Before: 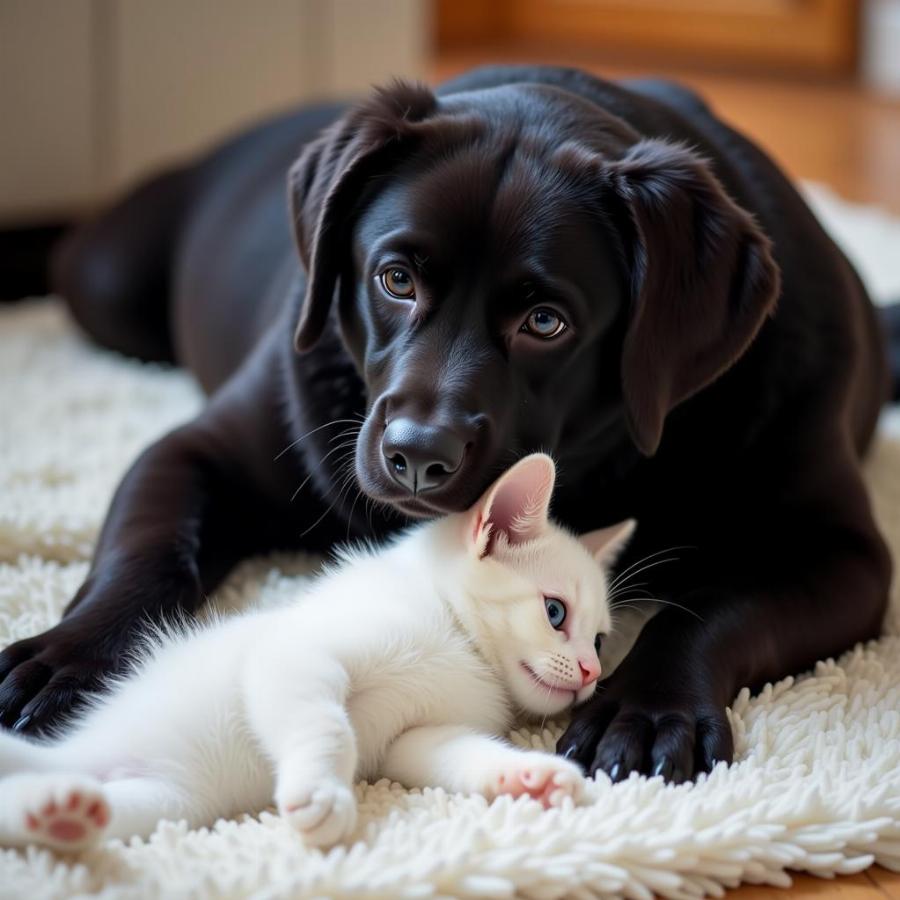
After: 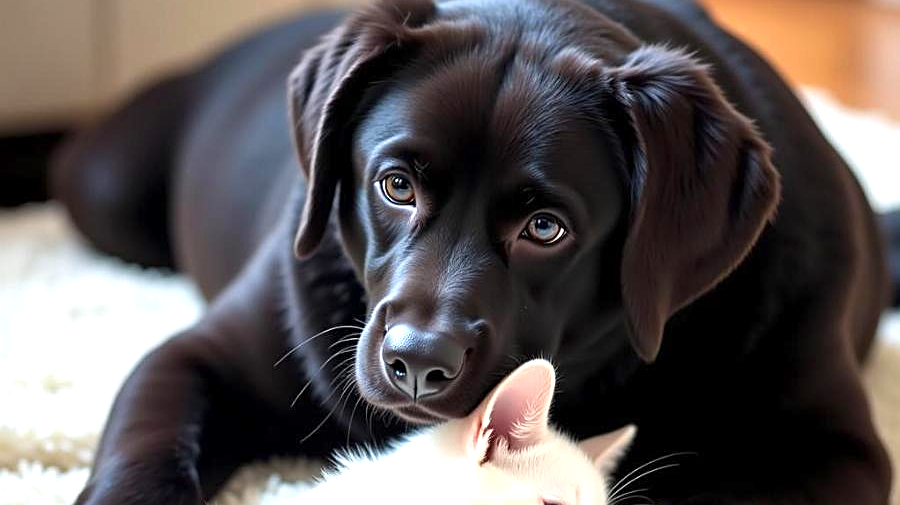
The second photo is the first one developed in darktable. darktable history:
exposure: exposure 0.941 EV, compensate highlight preservation false
crop and rotate: top 10.5%, bottom 33.317%
sharpen: on, module defaults
